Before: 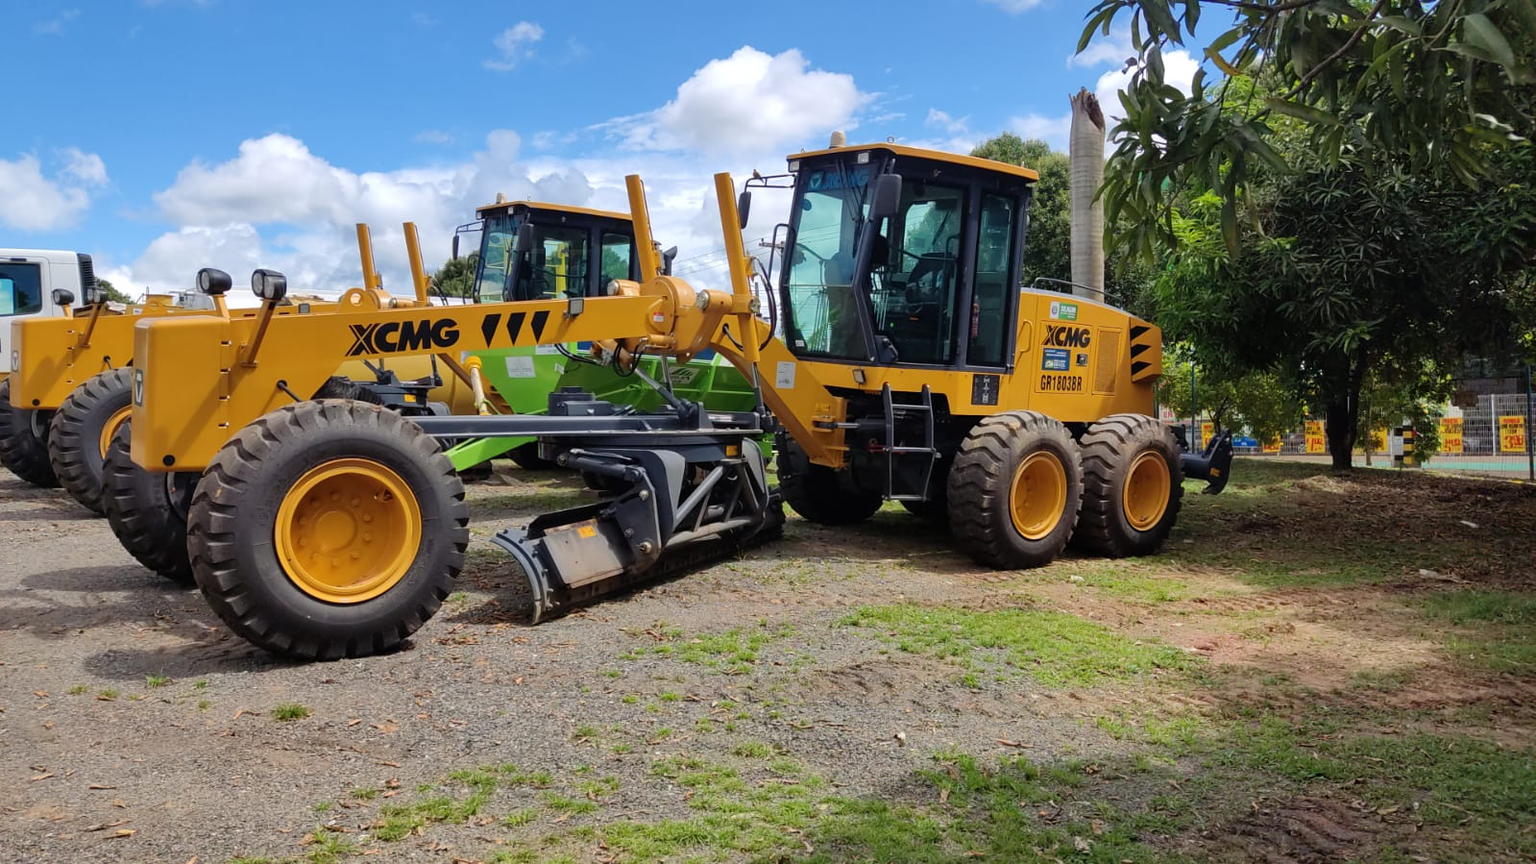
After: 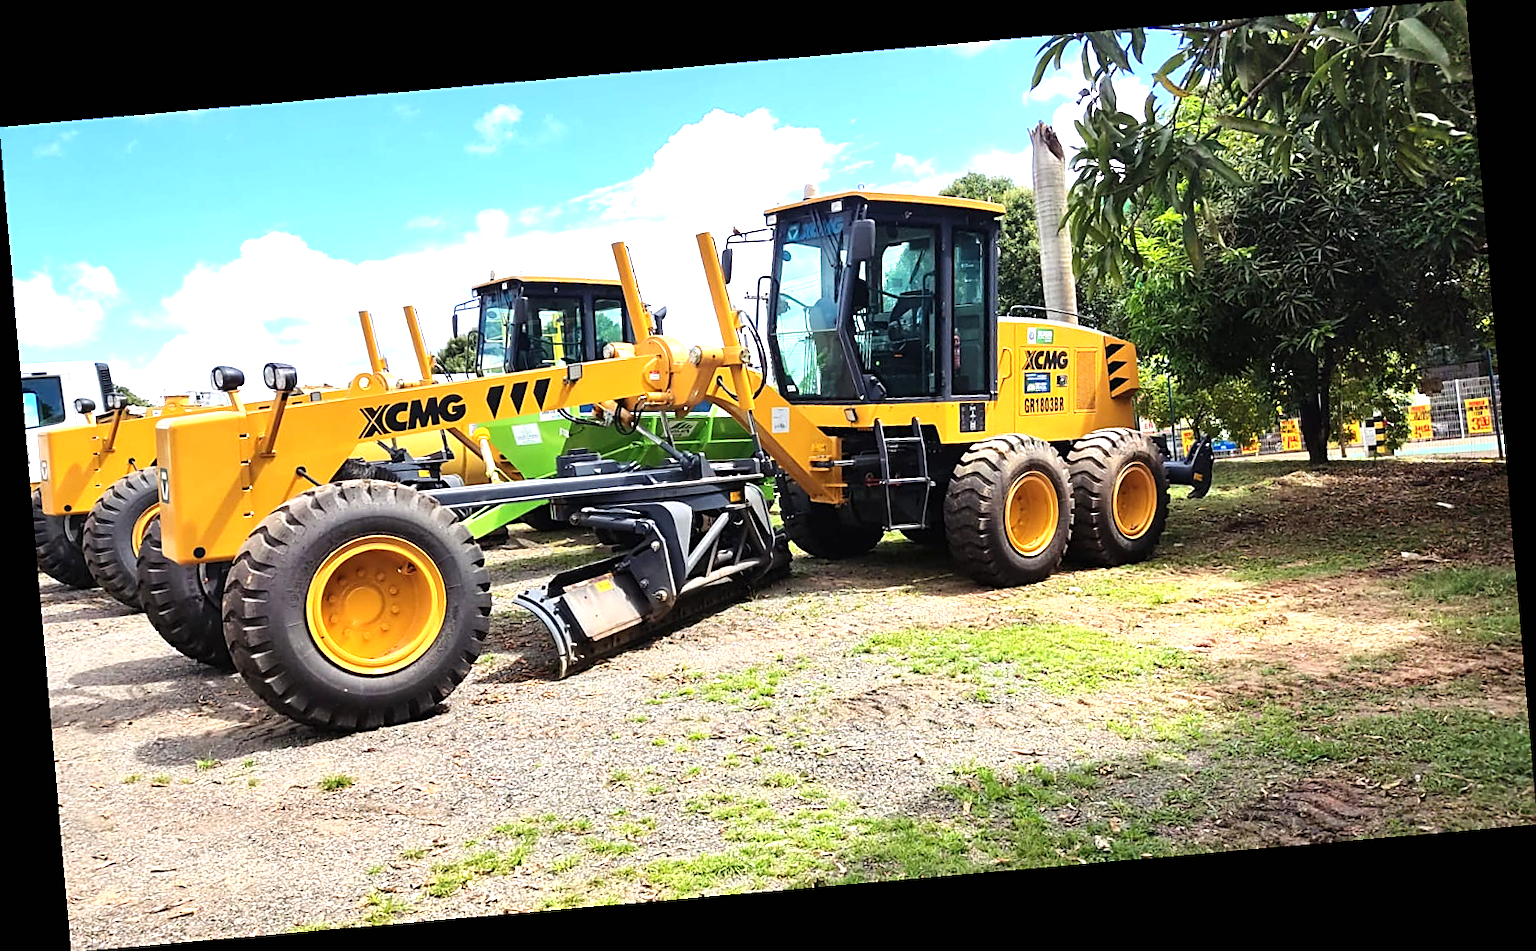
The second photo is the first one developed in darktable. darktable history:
rotate and perspective: rotation -4.98°, automatic cropping off
tone equalizer: -8 EV -0.417 EV, -7 EV -0.389 EV, -6 EV -0.333 EV, -5 EV -0.222 EV, -3 EV 0.222 EV, -2 EV 0.333 EV, -1 EV 0.389 EV, +0 EV 0.417 EV, edges refinement/feathering 500, mask exposure compensation -1.57 EV, preserve details no
exposure: black level correction 0, exposure 1 EV, compensate exposure bias true, compensate highlight preservation false
sharpen: radius 1.967
